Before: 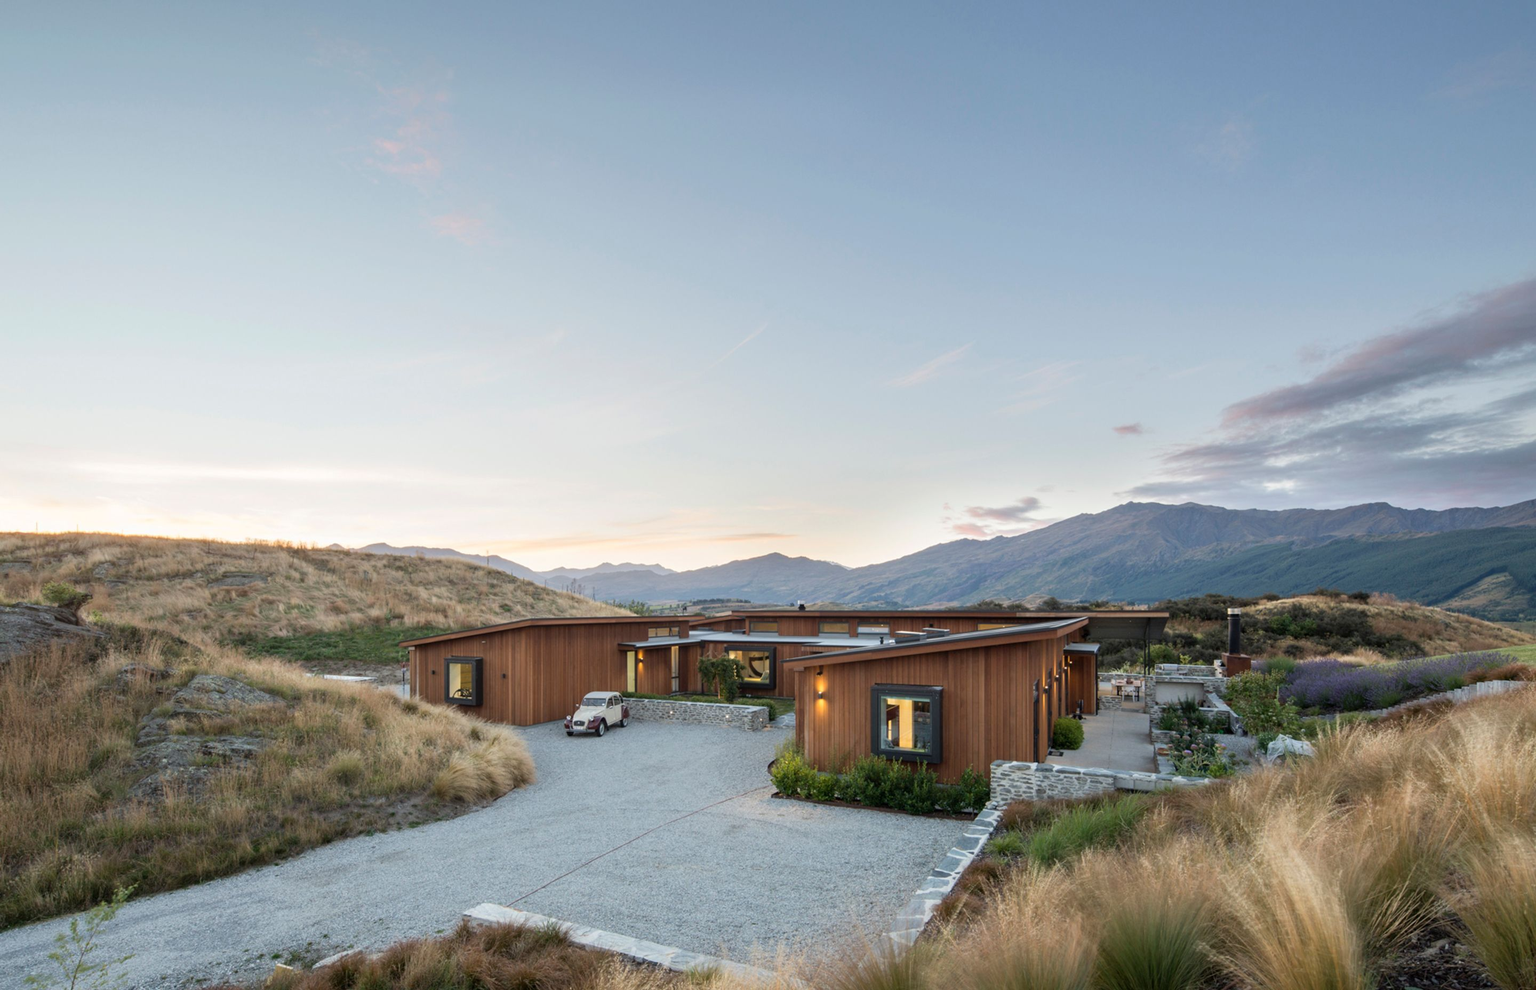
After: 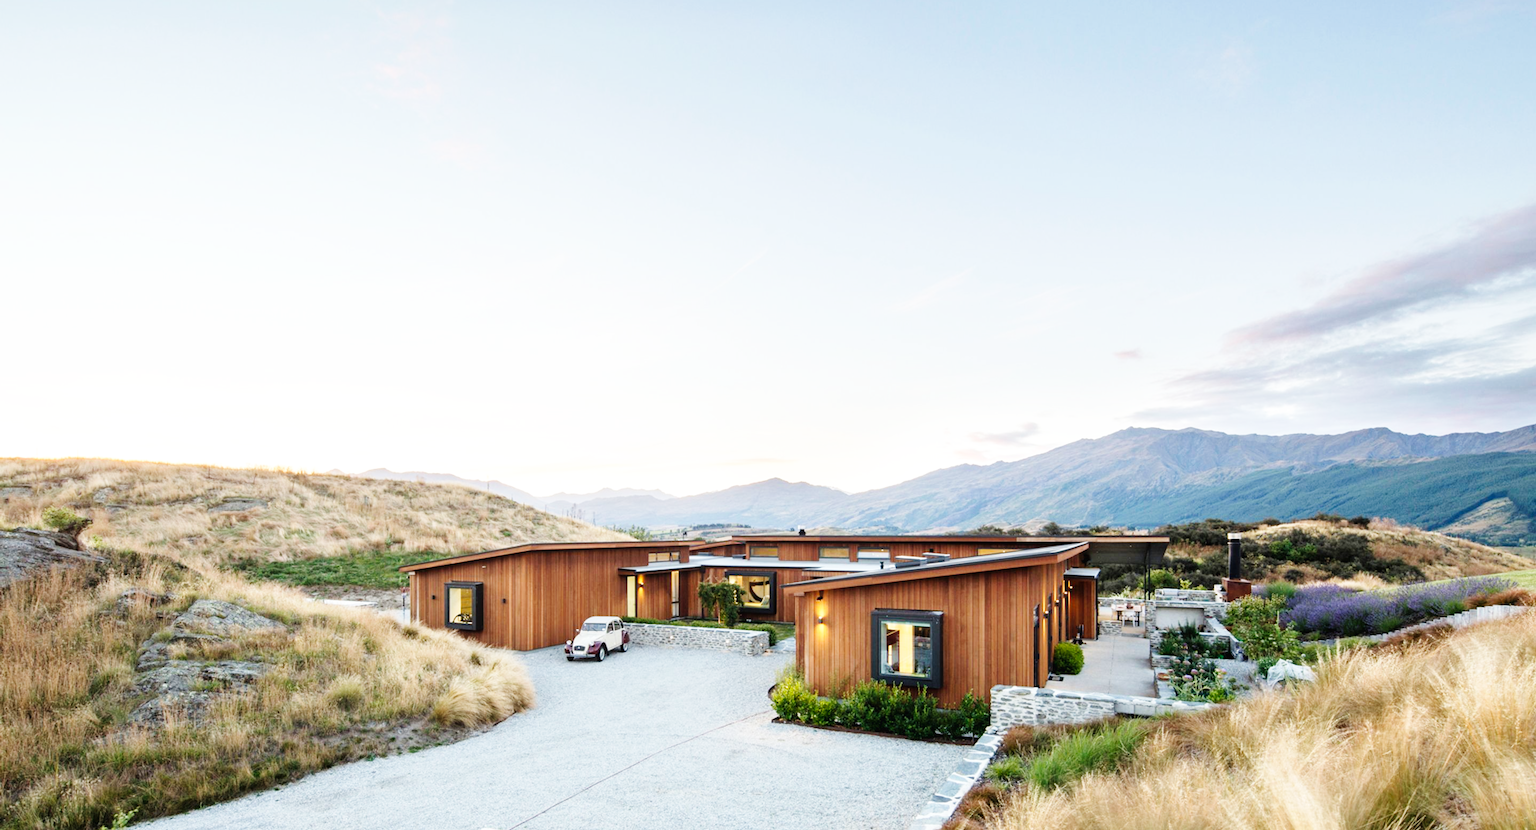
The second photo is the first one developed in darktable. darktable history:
base curve: curves: ch0 [(0, 0.003) (0.001, 0.002) (0.006, 0.004) (0.02, 0.022) (0.048, 0.086) (0.094, 0.234) (0.162, 0.431) (0.258, 0.629) (0.385, 0.8) (0.548, 0.918) (0.751, 0.988) (1, 1)], preserve colors none
crop: top 7.625%, bottom 8.027%
